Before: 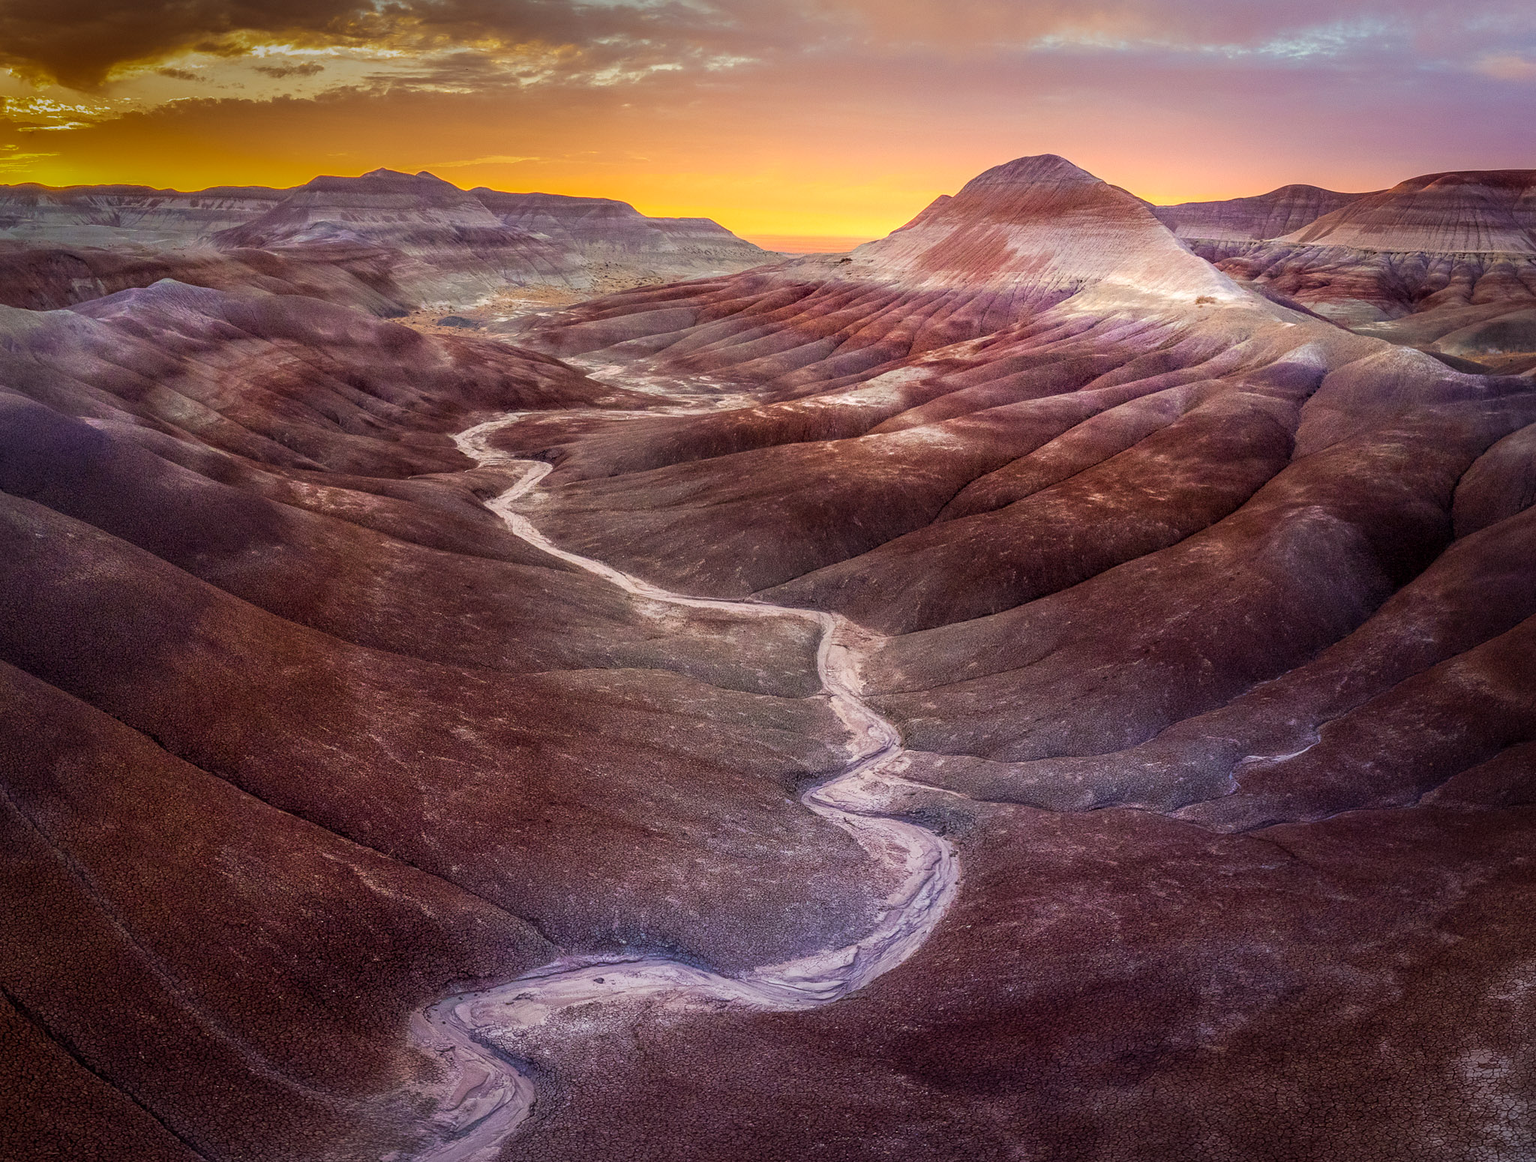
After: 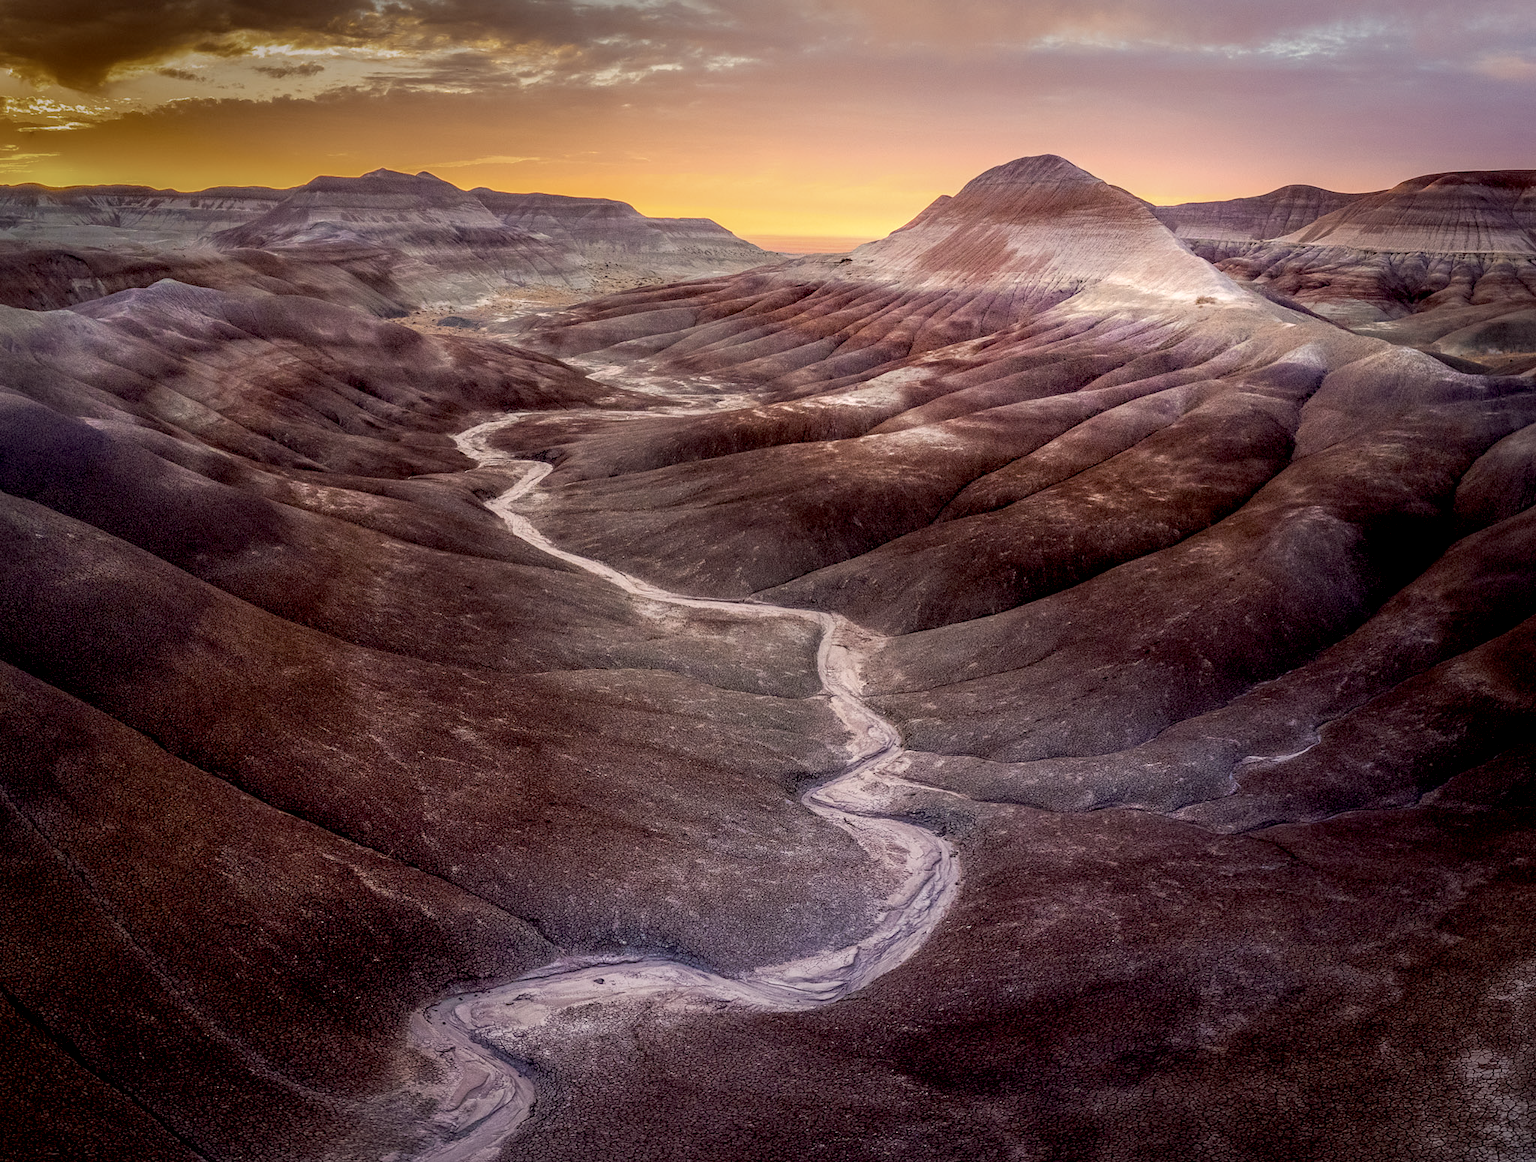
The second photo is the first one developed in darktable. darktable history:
exposure: black level correction 0.013, compensate highlight preservation false
color correction: highlights a* 5.58, highlights b* 5.22, saturation 0.639
